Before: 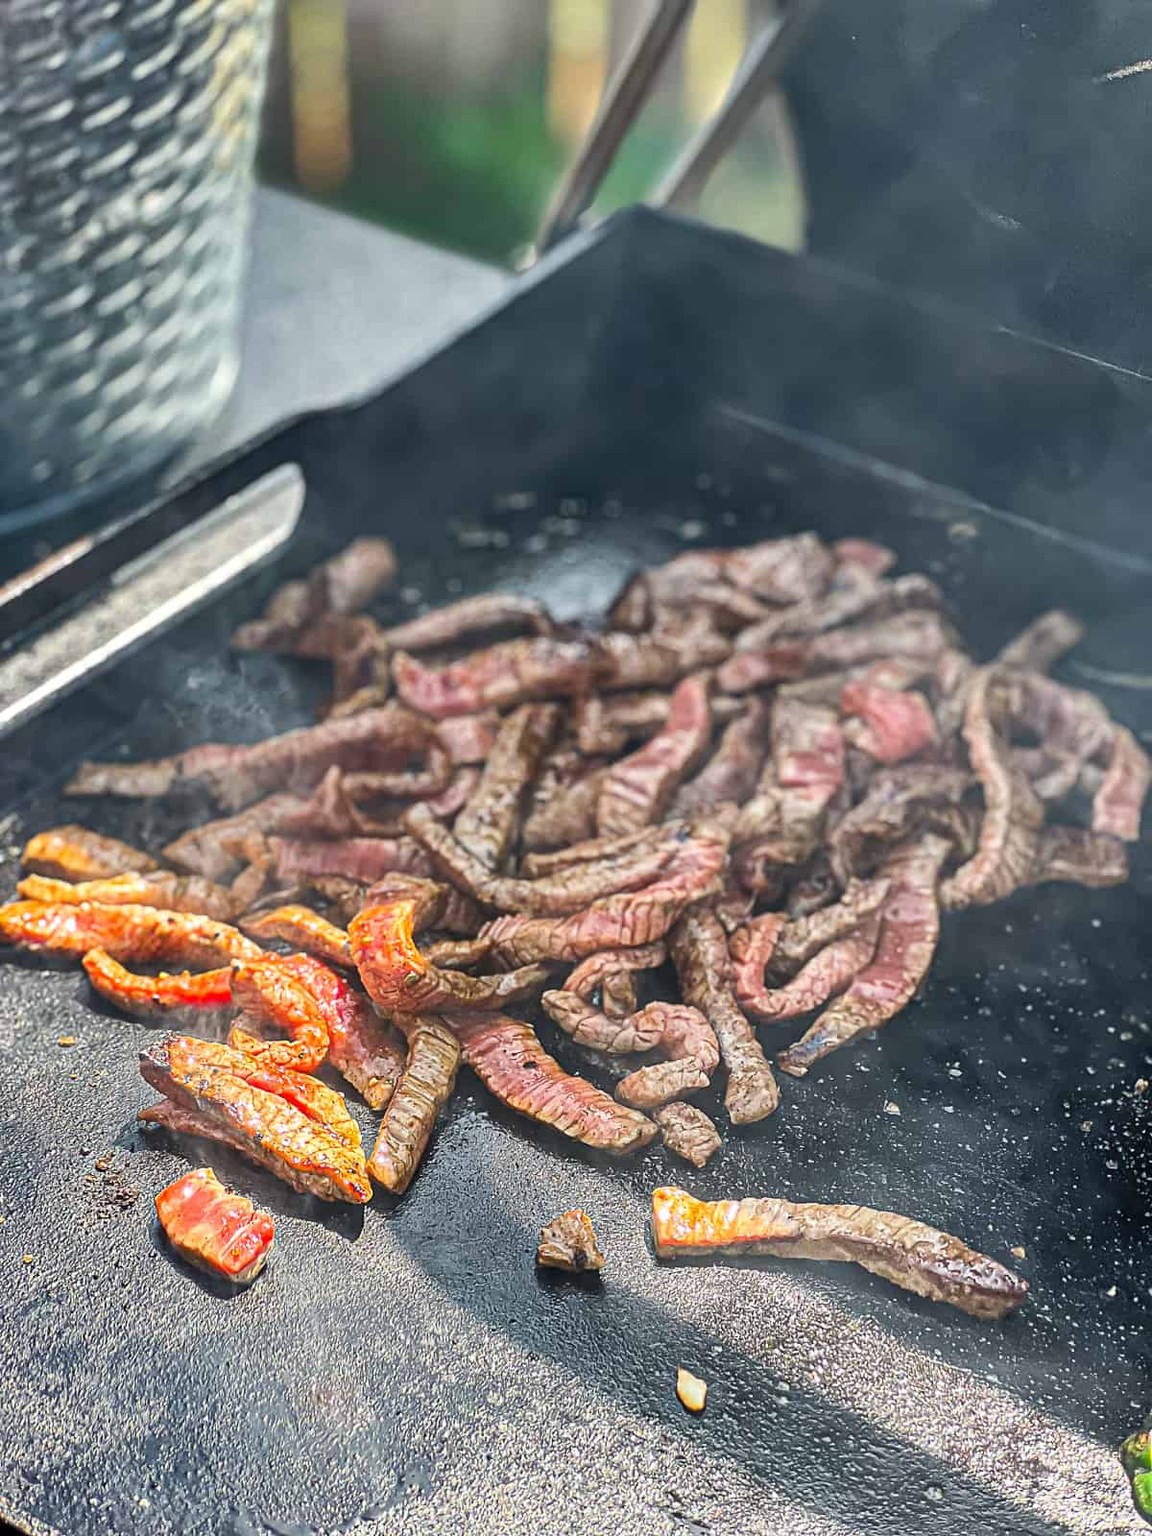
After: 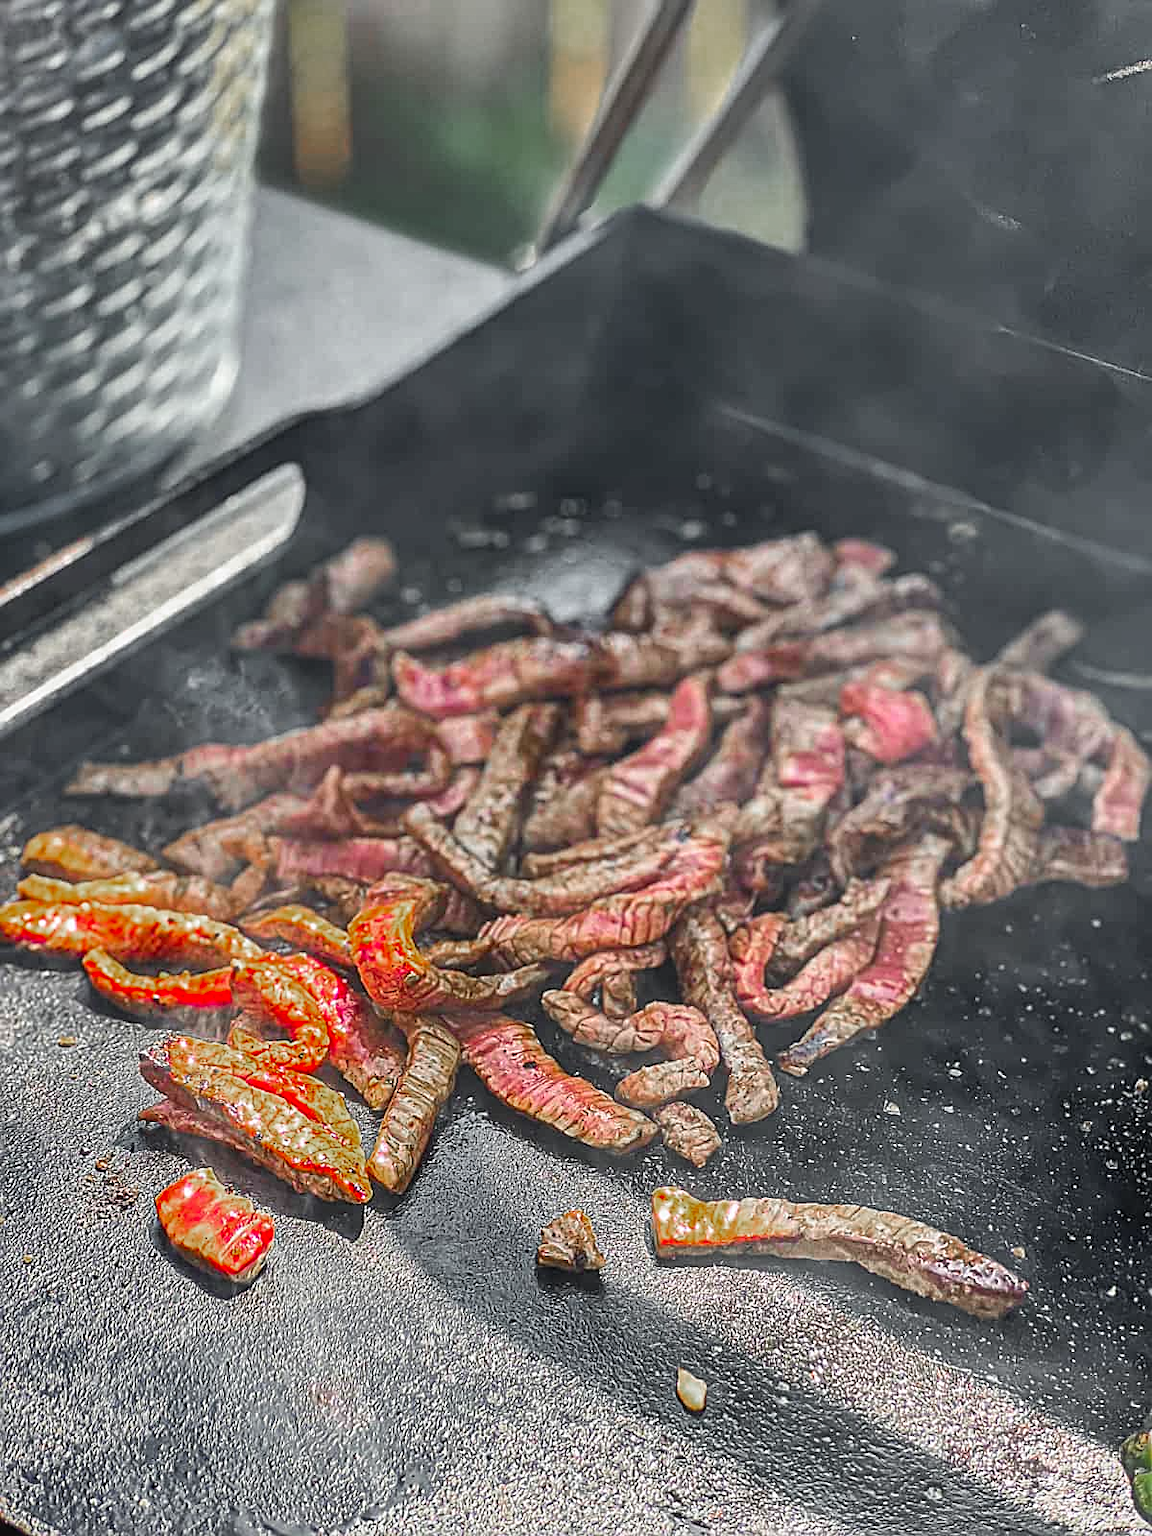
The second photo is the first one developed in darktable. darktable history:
local contrast: detail 110%
sharpen: on, module defaults
color zones: curves: ch0 [(0, 0.48) (0.209, 0.398) (0.305, 0.332) (0.429, 0.493) (0.571, 0.5) (0.714, 0.5) (0.857, 0.5) (1, 0.48)]; ch1 [(0, 0.736) (0.143, 0.625) (0.225, 0.371) (0.429, 0.256) (0.571, 0.241) (0.714, 0.213) (0.857, 0.48) (1, 0.736)]; ch2 [(0, 0.448) (0.143, 0.498) (0.286, 0.5) (0.429, 0.5) (0.571, 0.5) (0.714, 0.5) (0.857, 0.5) (1, 0.448)]
